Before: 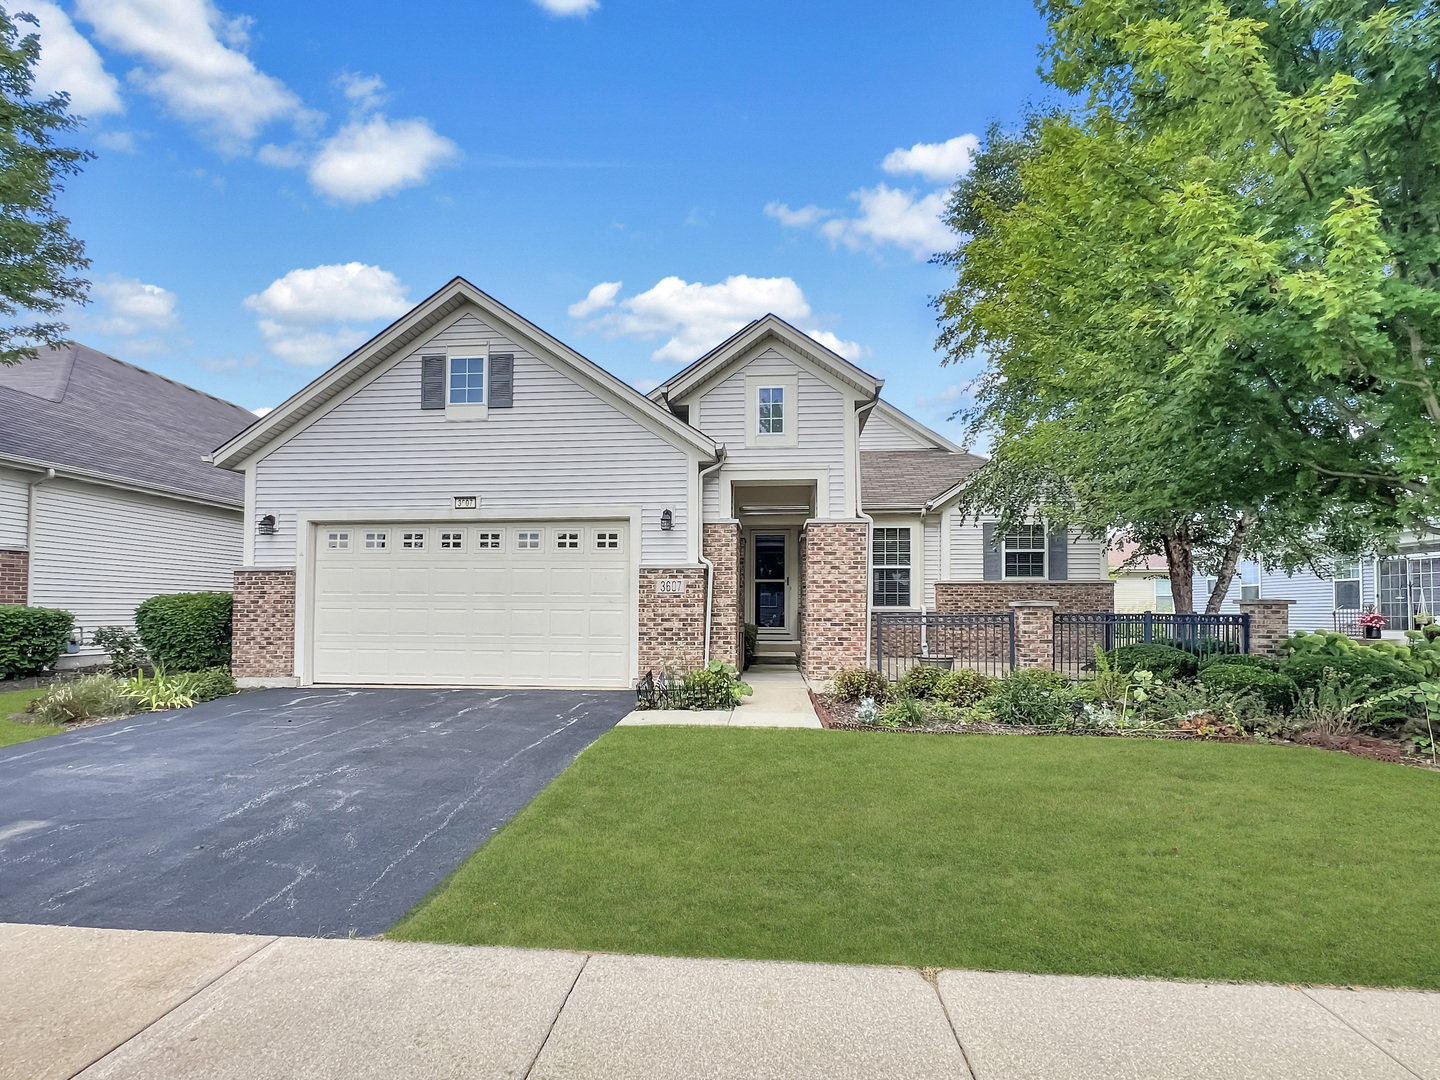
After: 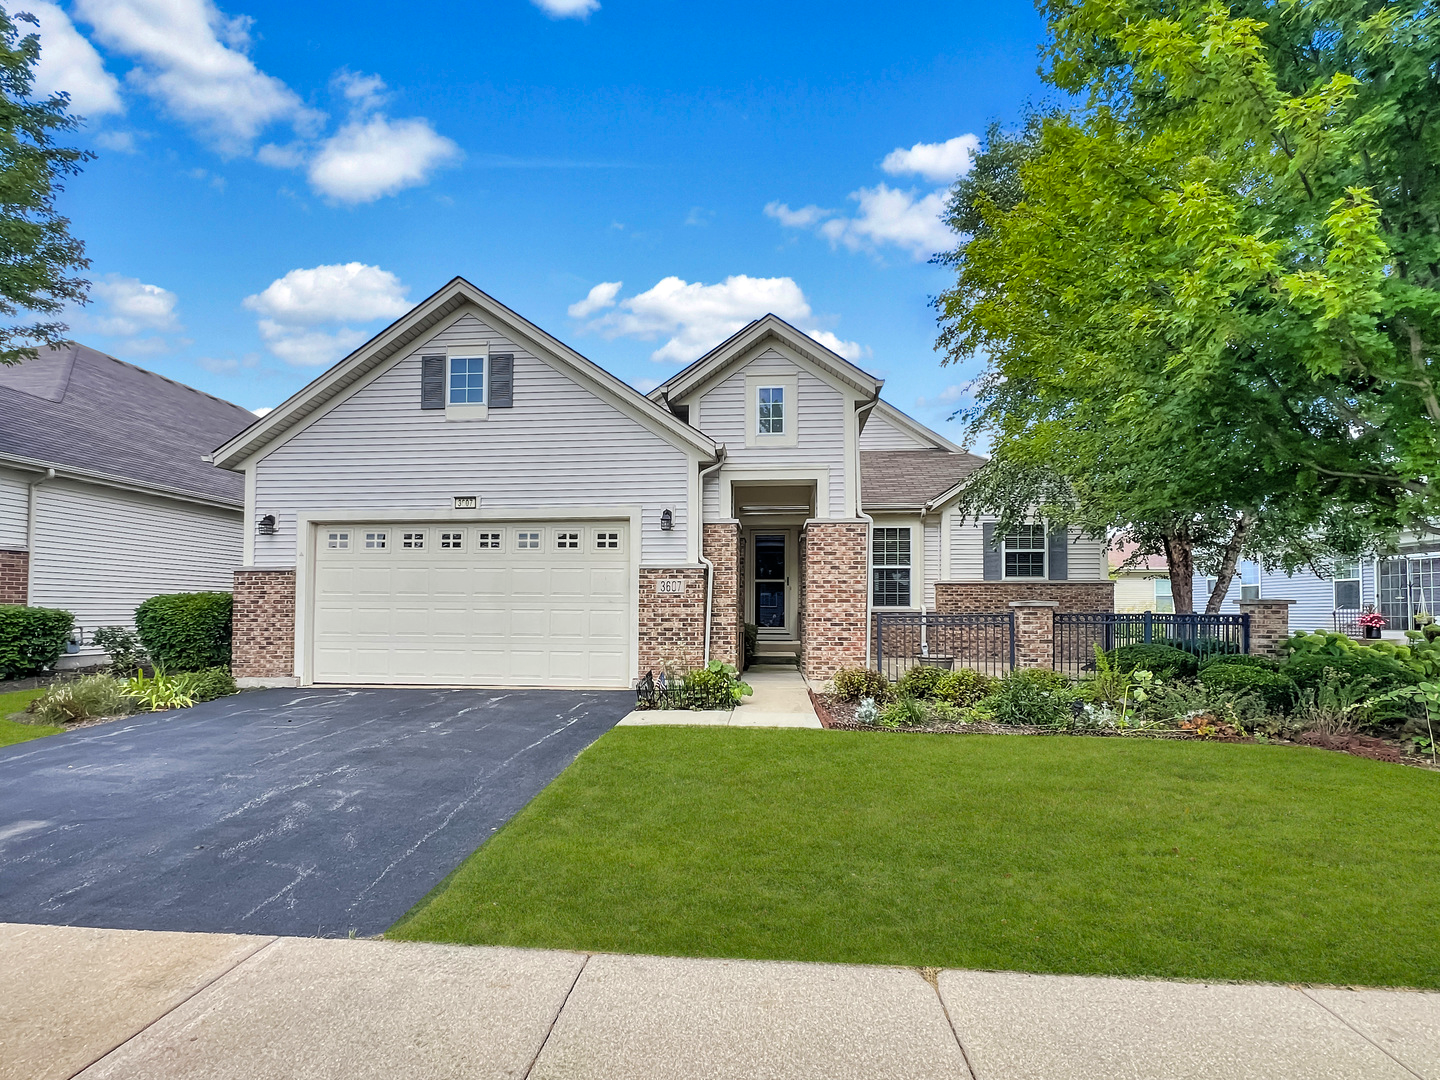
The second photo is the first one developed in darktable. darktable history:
color balance rgb: perceptual saturation grading › global saturation 35.974%, contrast 14.422%
exposure: black level correction 0, exposure 0.703 EV, compensate exposure bias true, compensate highlight preservation false
